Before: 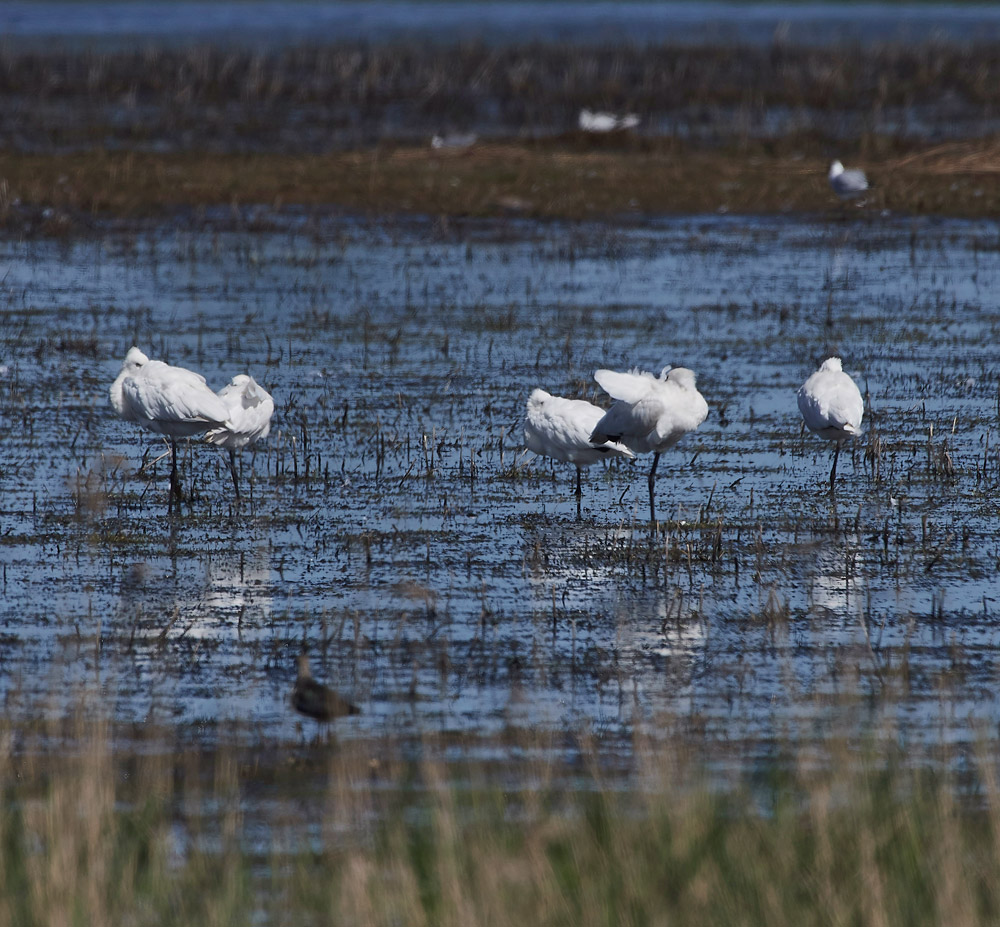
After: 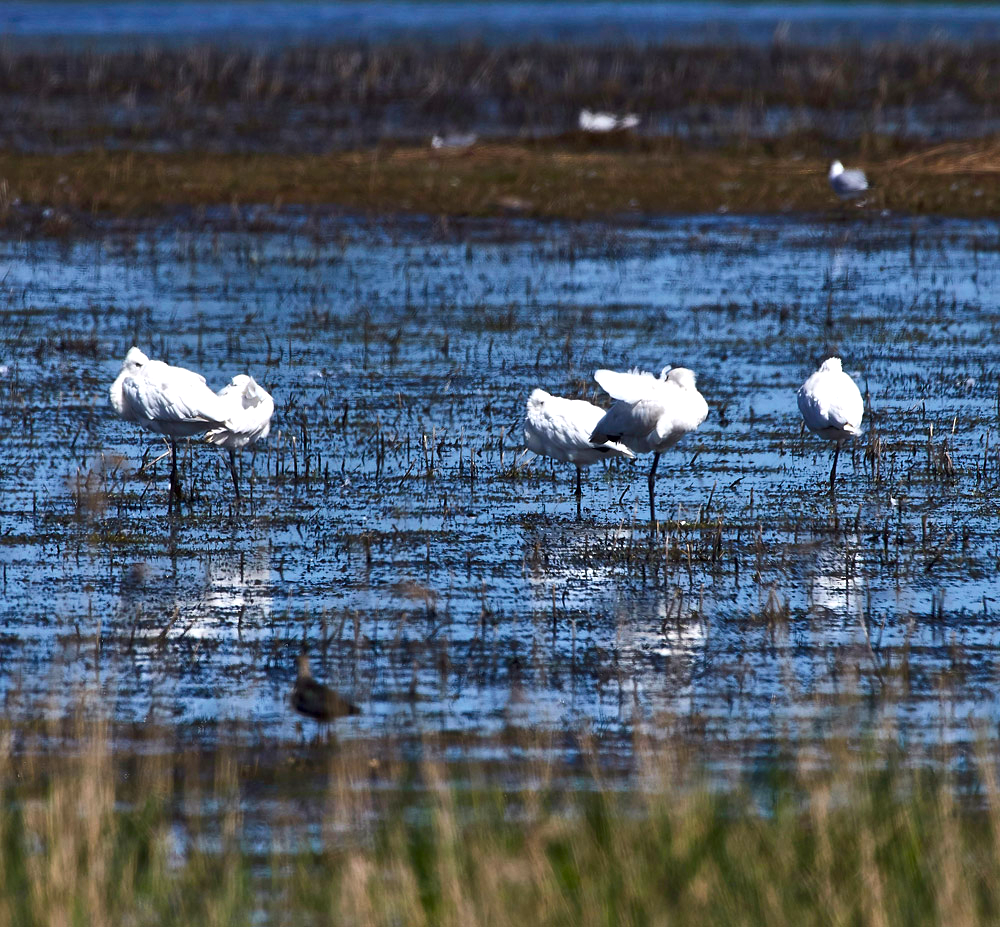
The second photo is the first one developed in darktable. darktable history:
color balance rgb: linear chroma grading › global chroma 16.62%, perceptual saturation grading › highlights -8.63%, perceptual saturation grading › mid-tones 18.66%, perceptual saturation grading › shadows 28.49%, perceptual brilliance grading › highlights 14.22%, perceptual brilliance grading › shadows -18.96%, global vibrance 27.71%
color zones: mix -62.47%
exposure: exposure 0.376 EV, compensate highlight preservation false
local contrast: mode bilateral grid, contrast 30, coarseness 25, midtone range 0.2
